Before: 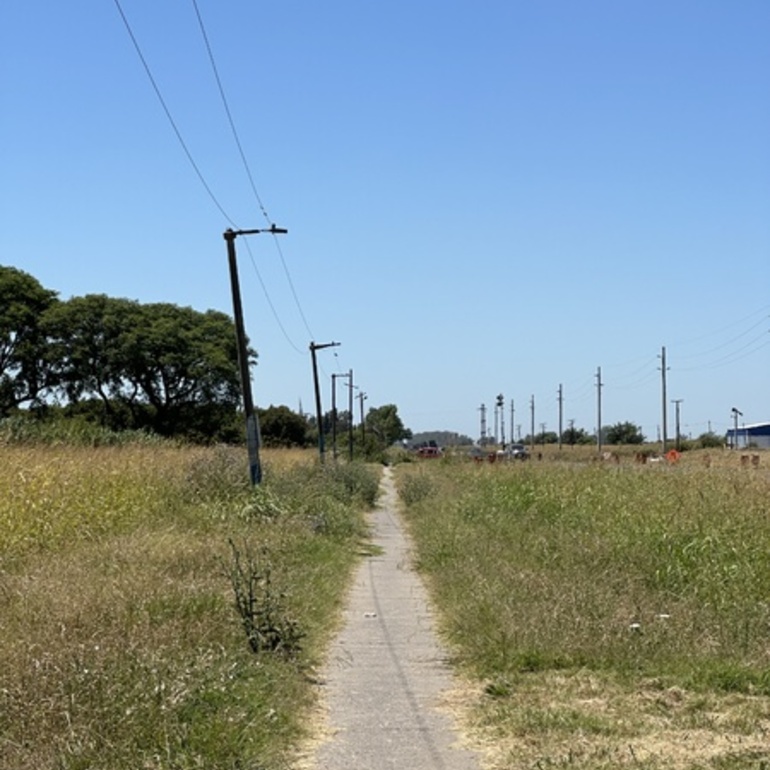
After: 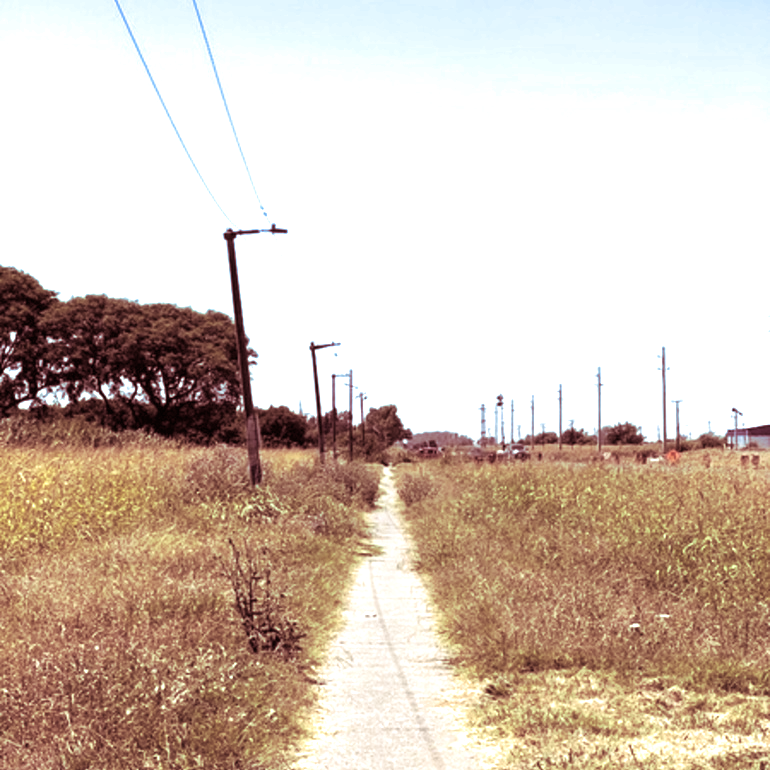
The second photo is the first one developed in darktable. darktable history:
split-toning: highlights › saturation 0, balance -61.83
exposure: black level correction 0, exposure 1.1 EV, compensate exposure bias true, compensate highlight preservation false
